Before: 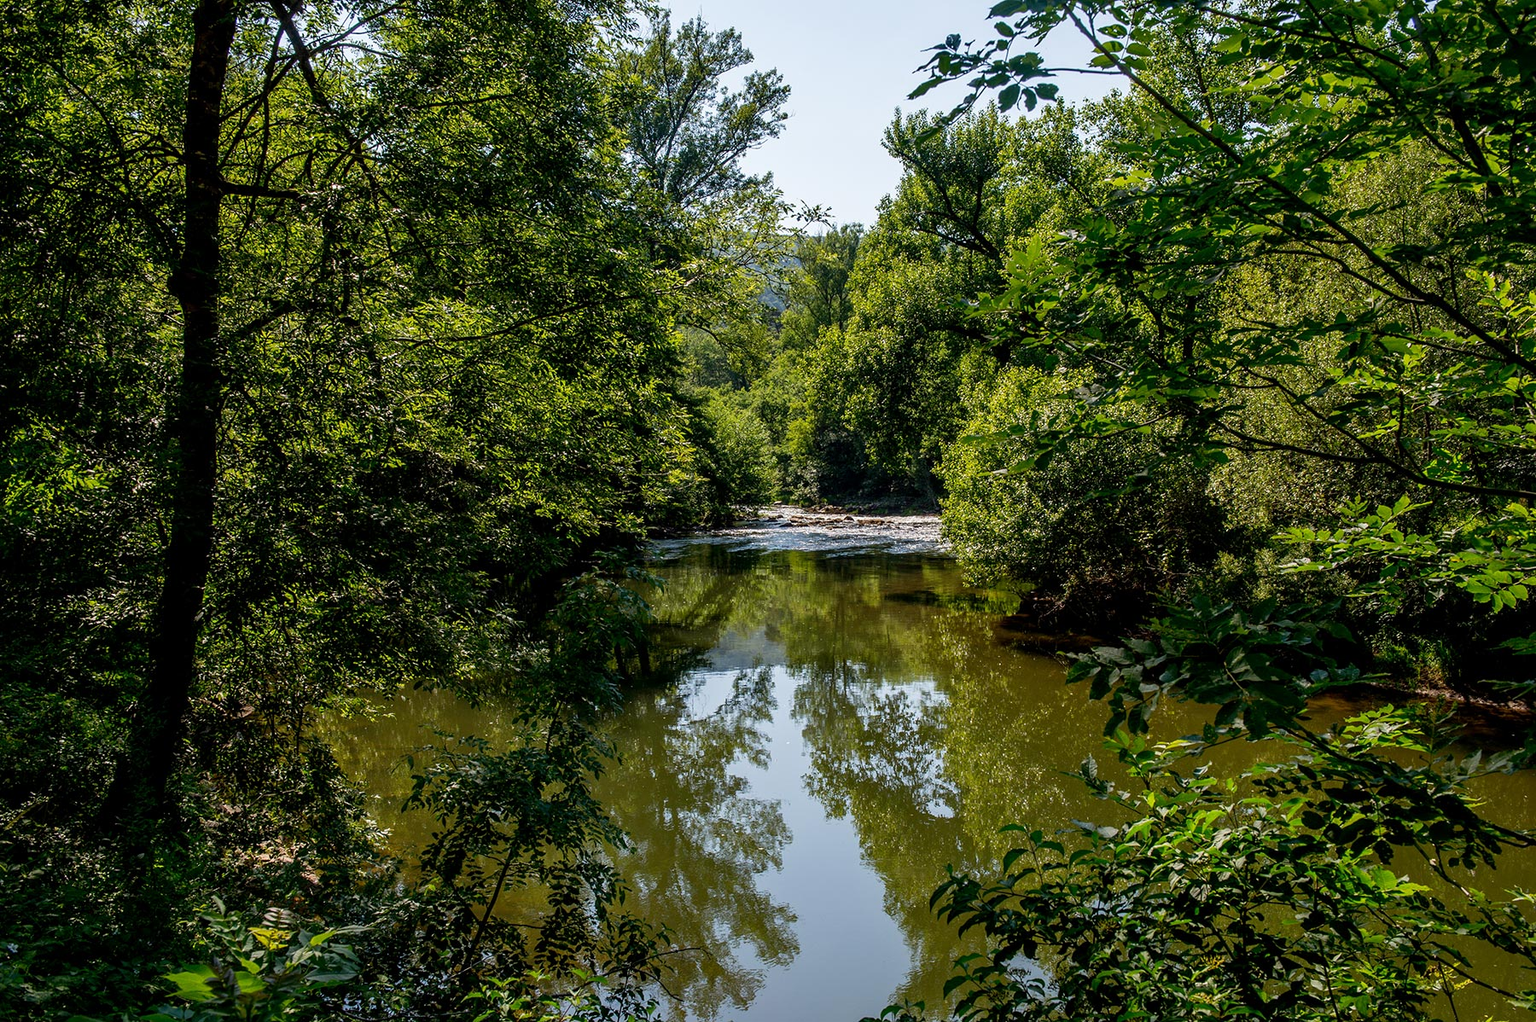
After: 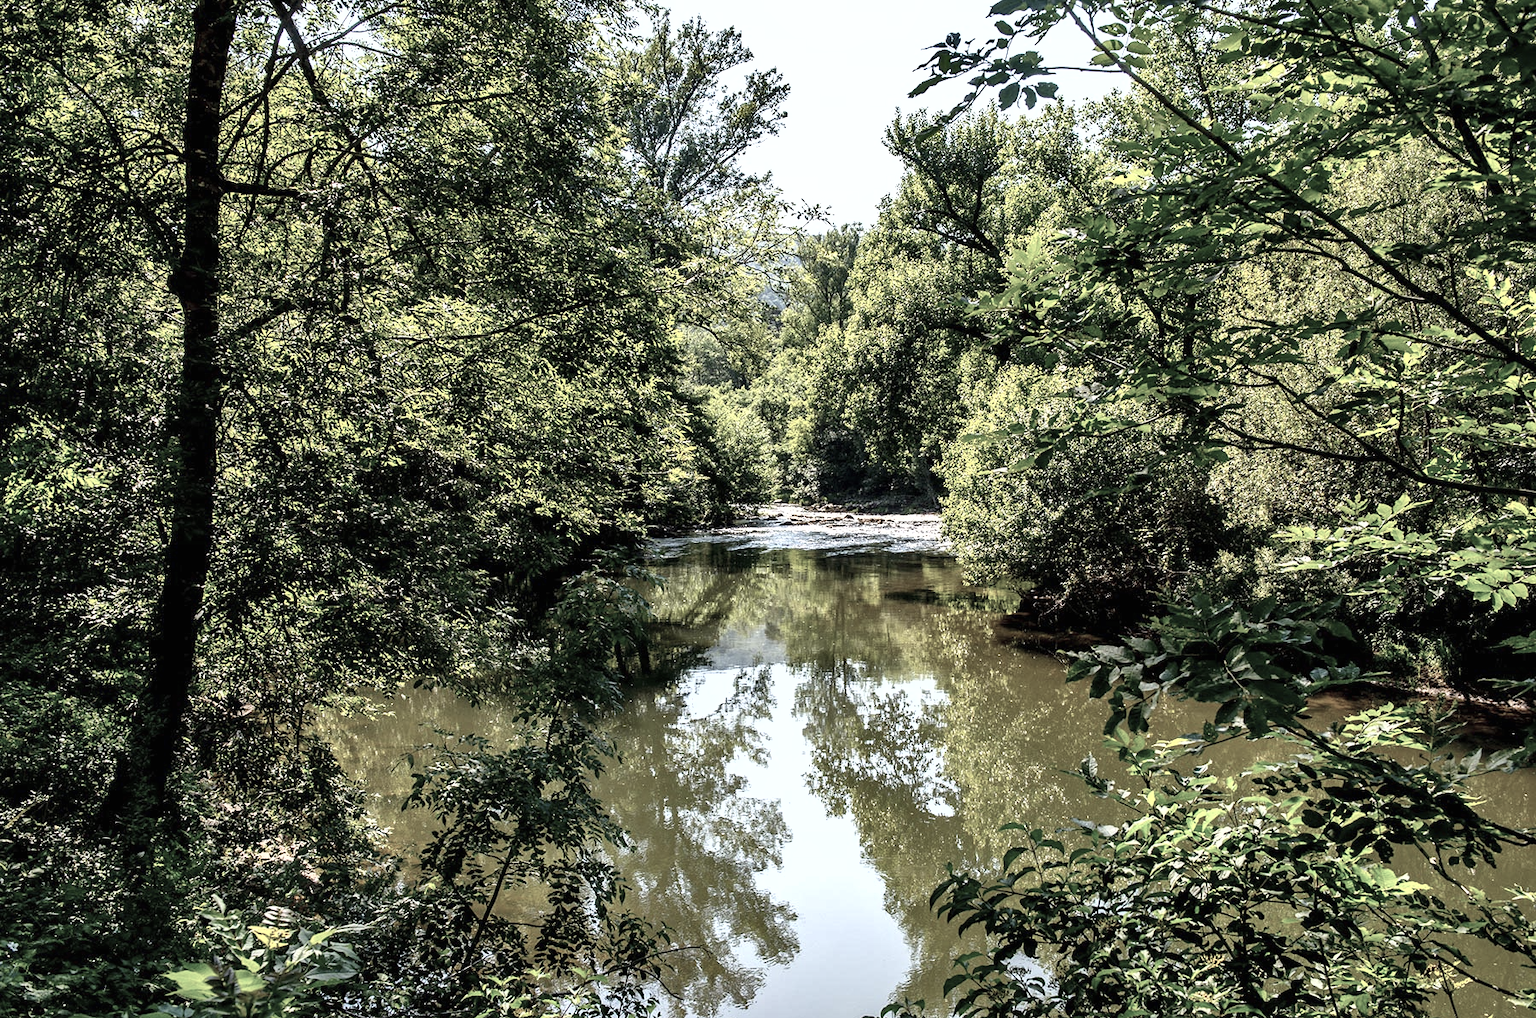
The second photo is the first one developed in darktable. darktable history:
color correction: highlights b* -0.051, saturation 0.588
crop: top 0.241%, bottom 0.157%
shadows and highlights: radius 119.65, shadows 42.28, highlights -62.28, shadows color adjustment 97.66%, soften with gaussian
contrast brightness saturation: contrast 0.095, saturation -0.282
exposure: black level correction 0, exposure 1.287 EV, compensate highlight preservation false
